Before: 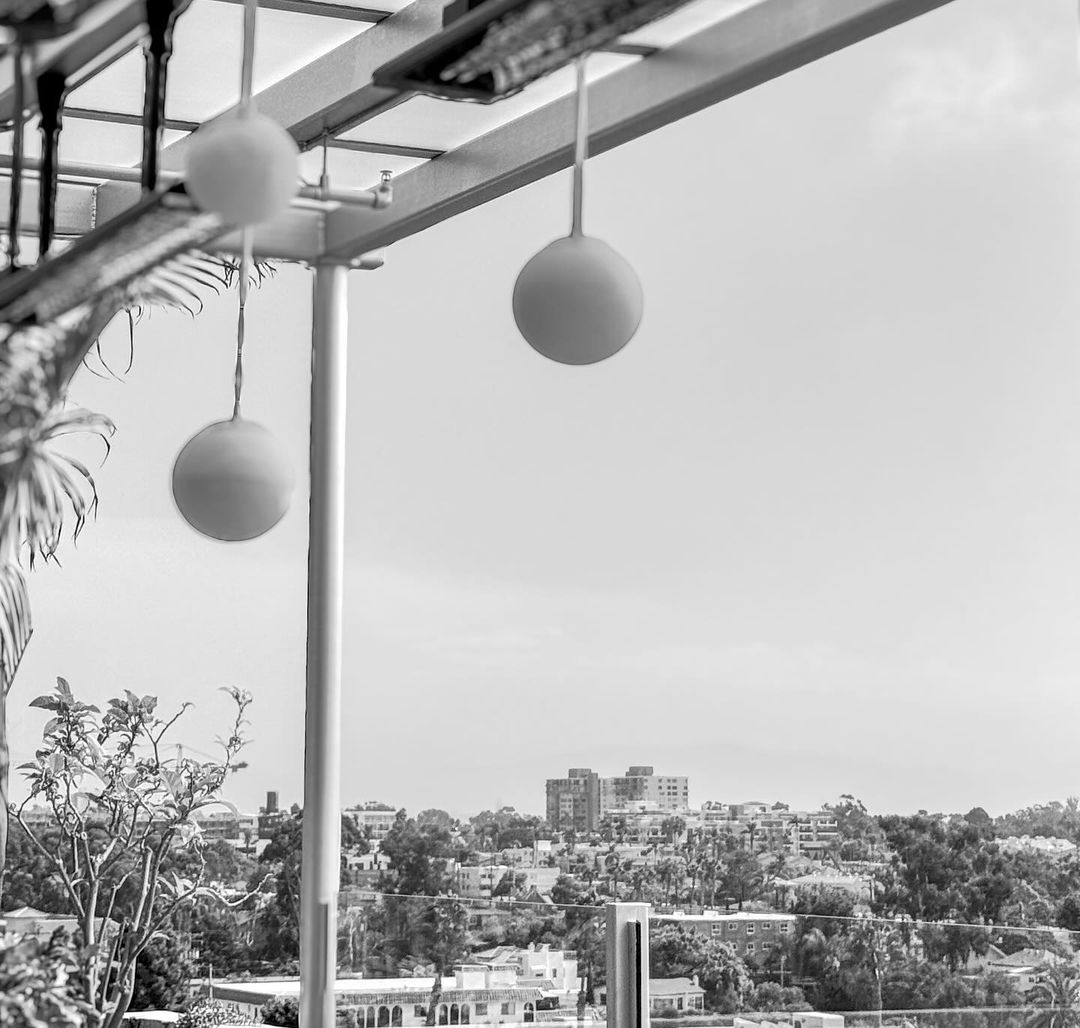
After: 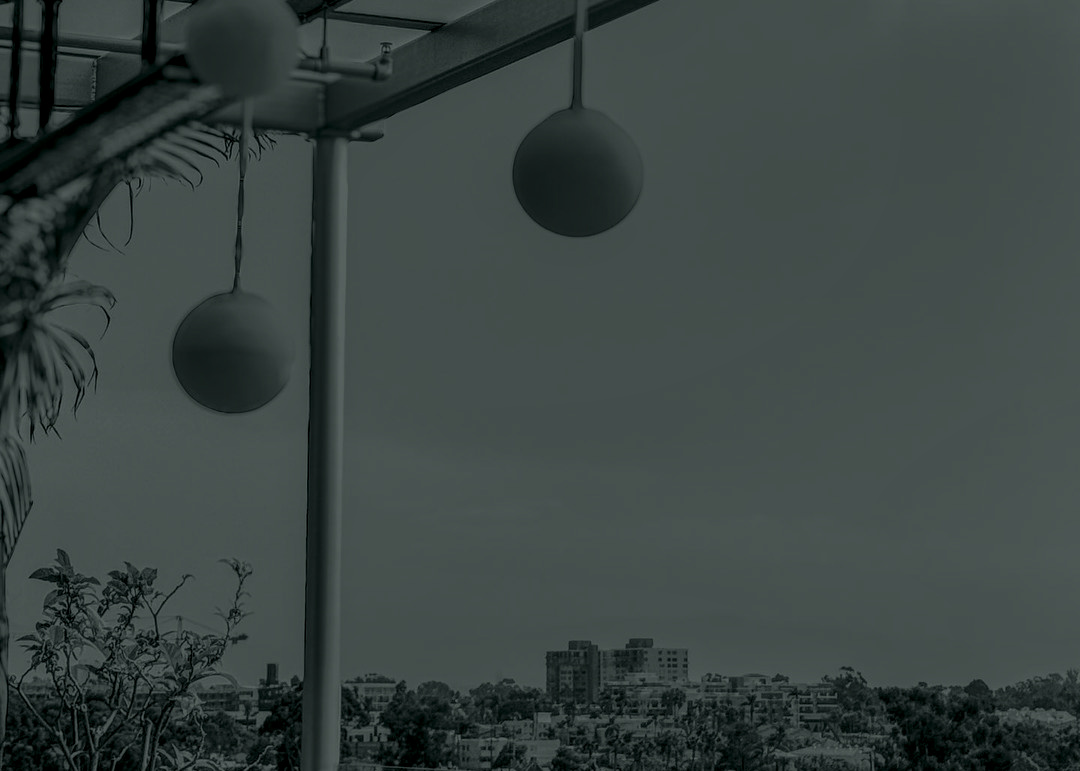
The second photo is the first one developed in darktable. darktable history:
colorize: hue 90°, saturation 19%, lightness 1.59%, version 1
crop and rotate: top 12.5%, bottom 12.5%
local contrast: highlights 55%, shadows 52%, detail 130%, midtone range 0.452
white balance: emerald 1
